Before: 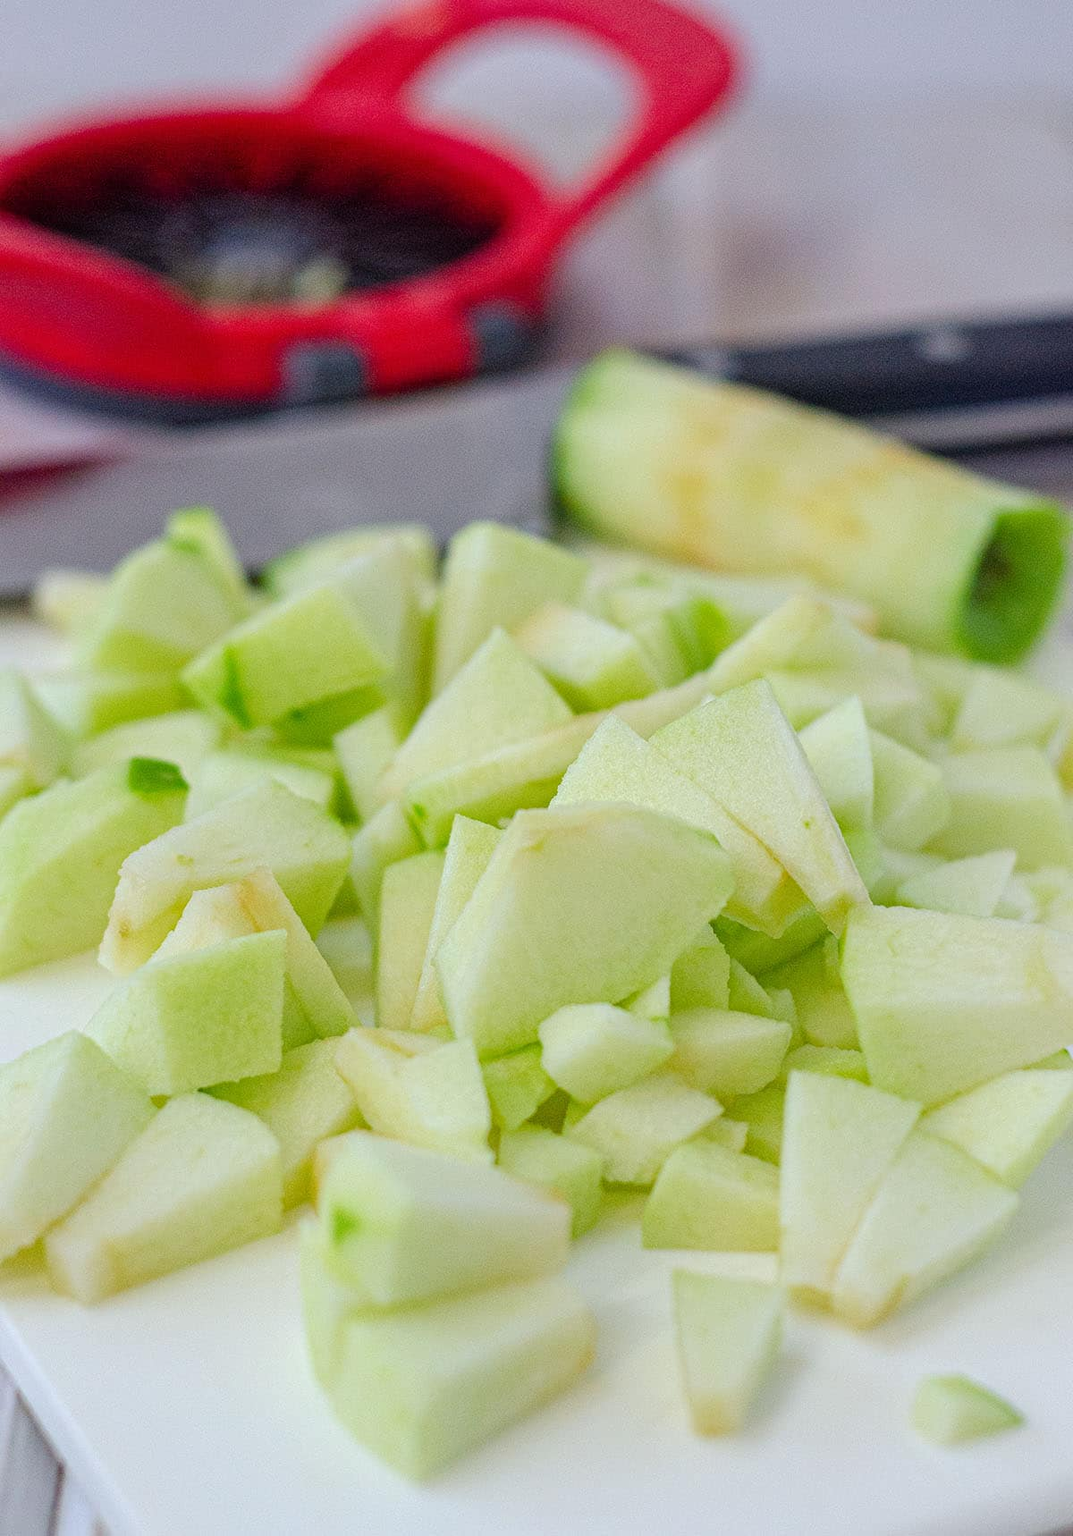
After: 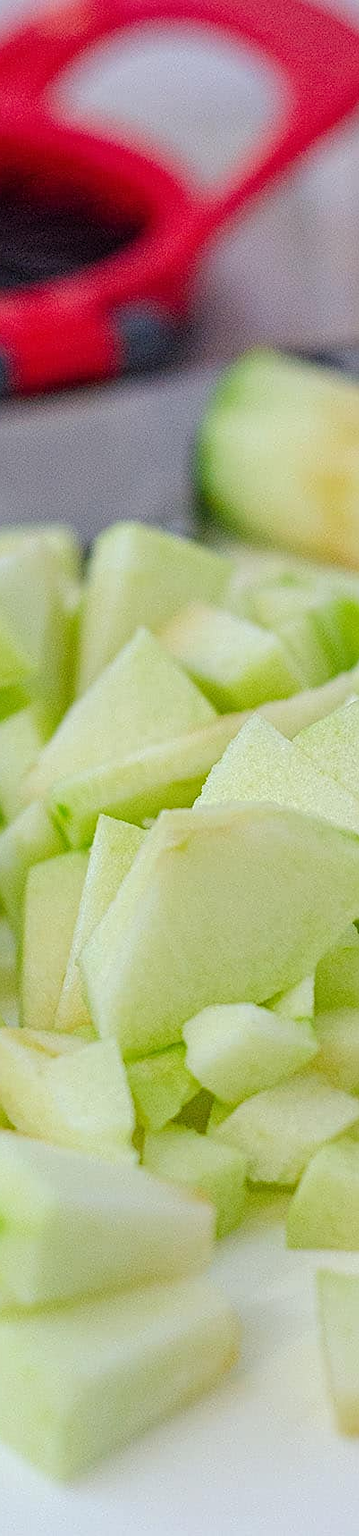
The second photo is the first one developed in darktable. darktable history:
crop: left 33.247%, right 33.216%
sharpen: on, module defaults
